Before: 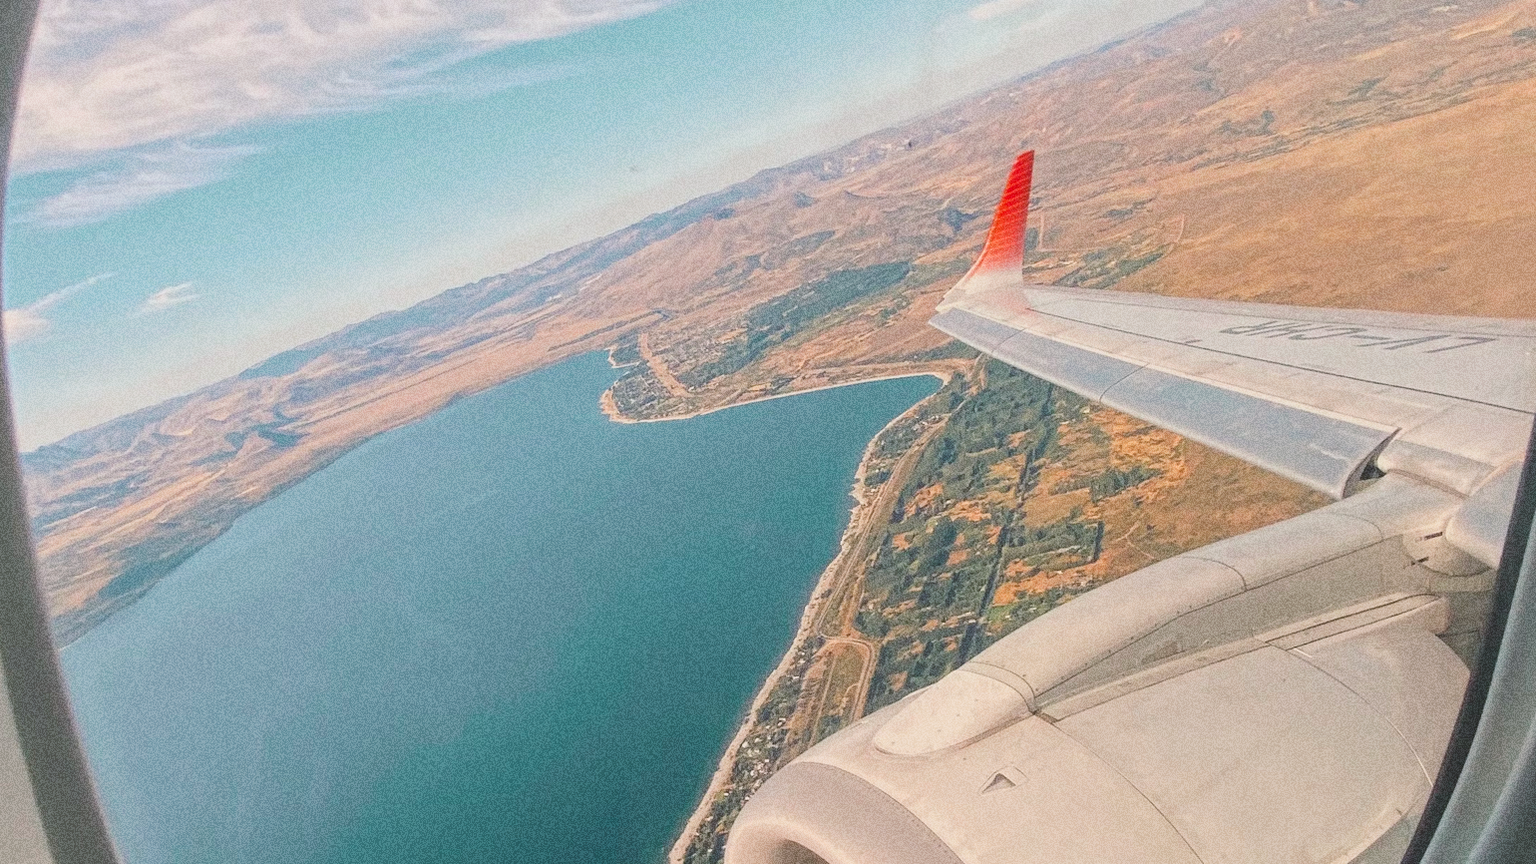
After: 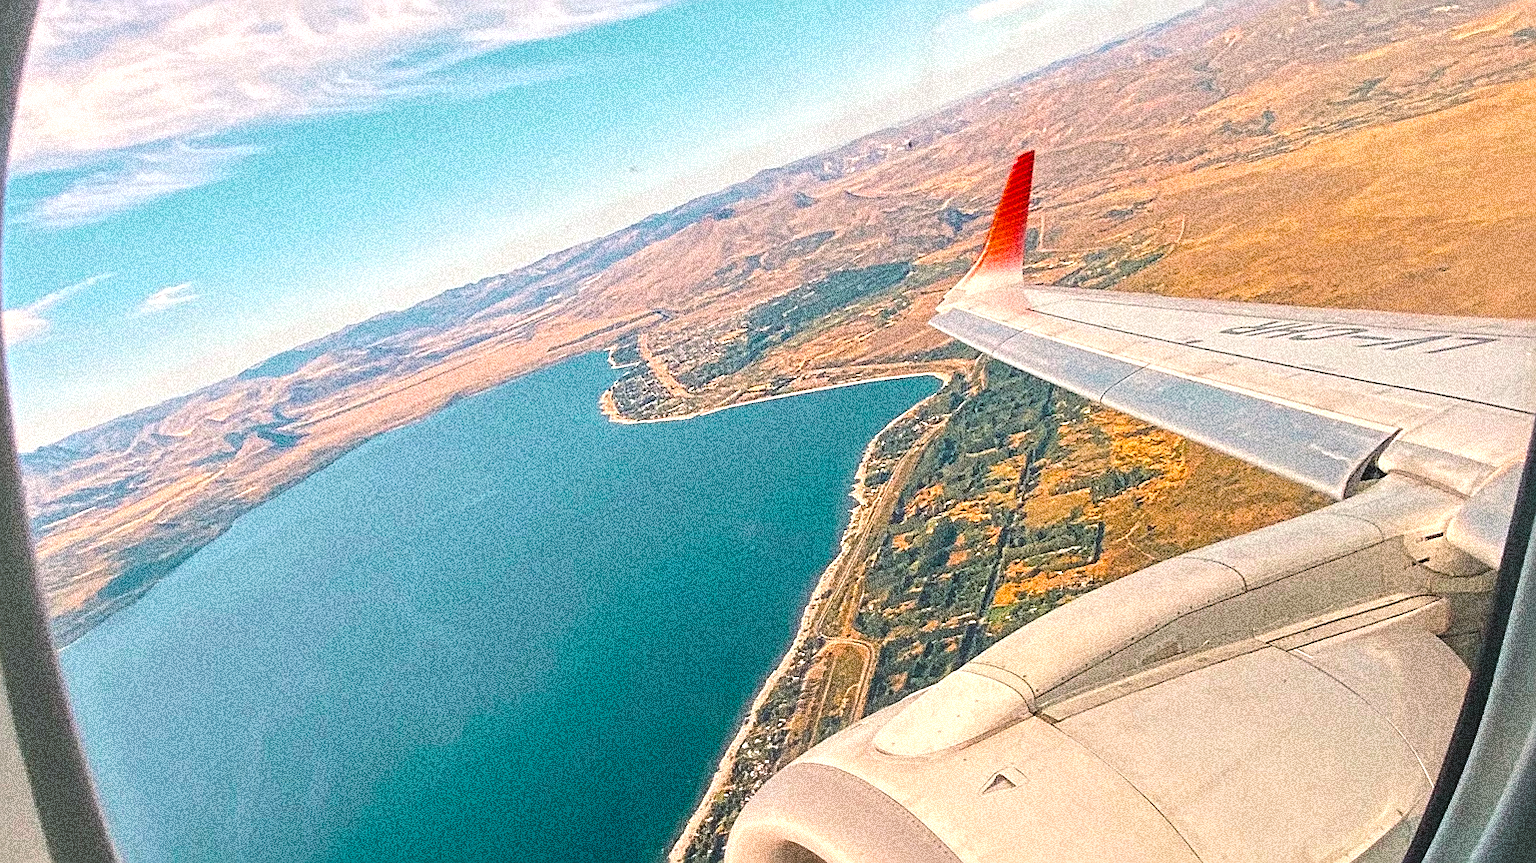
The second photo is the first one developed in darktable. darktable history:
sharpen: on, module defaults
color balance rgb: linear chroma grading › global chroma 9%, perceptual saturation grading › global saturation 36%, perceptual brilliance grading › global brilliance 15%, perceptual brilliance grading › shadows -35%, global vibrance 15%
crop and rotate: left 0.126%
contrast equalizer: y [[0.526, 0.53, 0.532, 0.532, 0.53, 0.525], [0.5 ×6], [0.5 ×6], [0 ×6], [0 ×6]]
